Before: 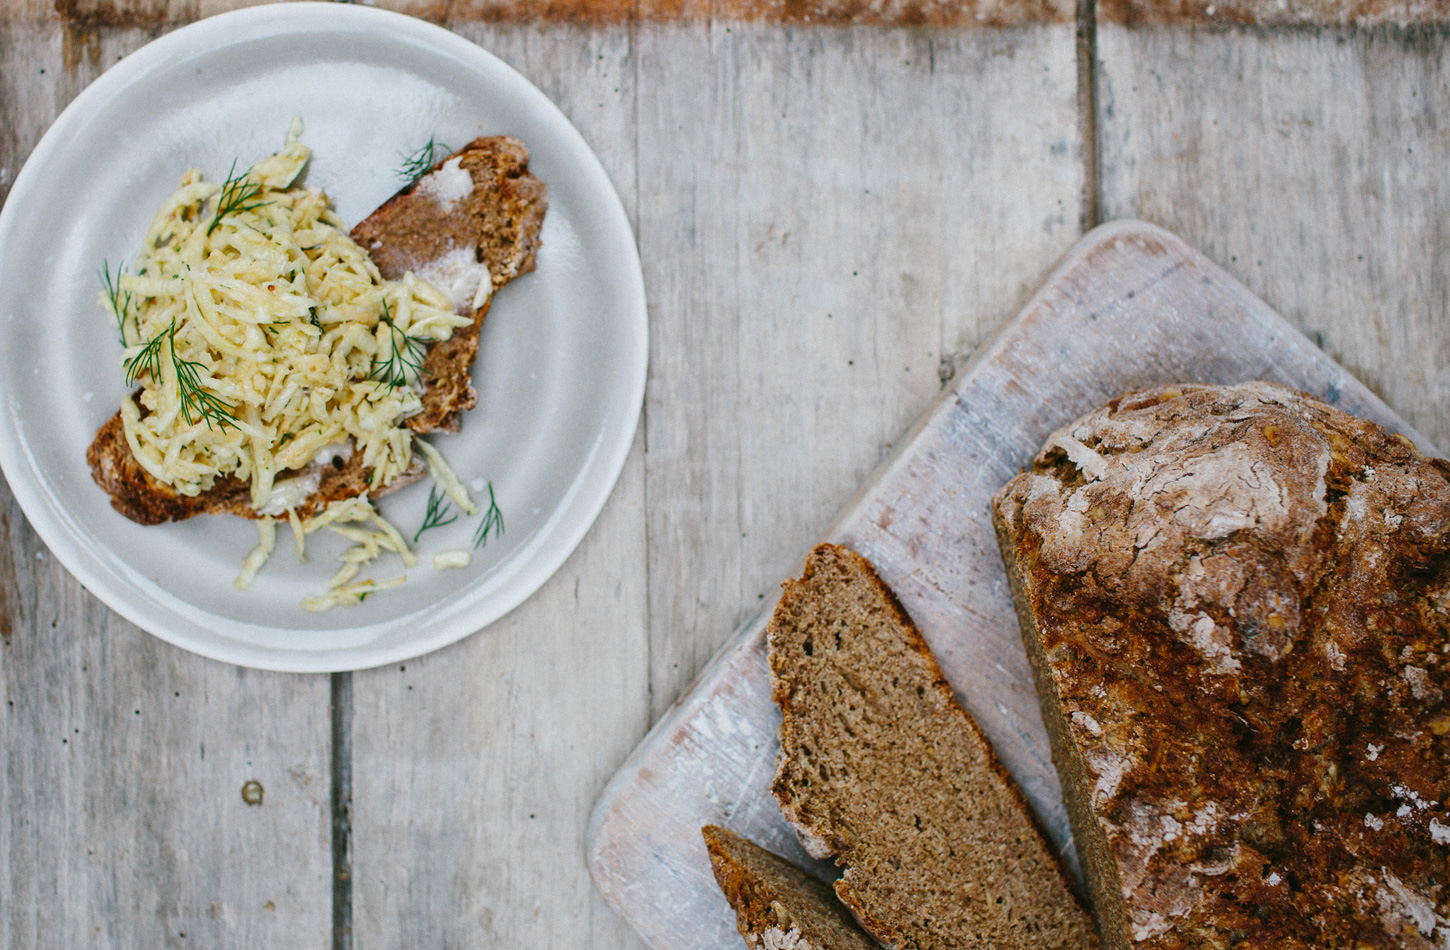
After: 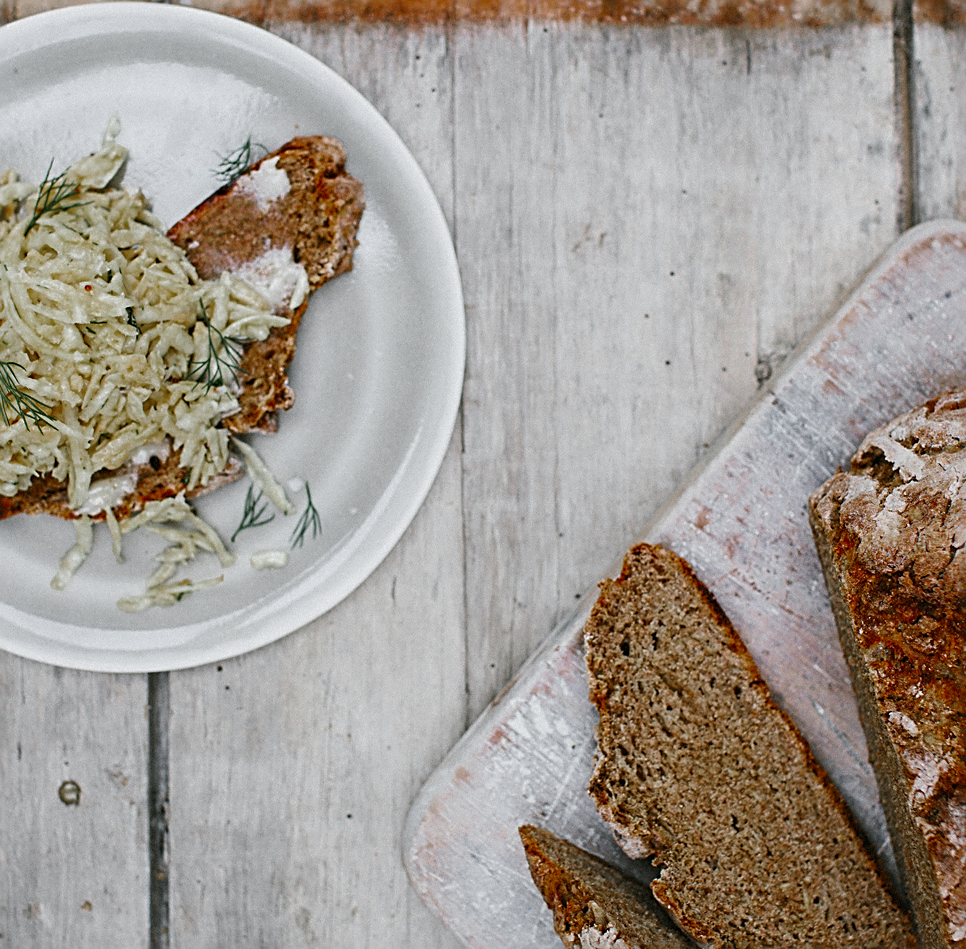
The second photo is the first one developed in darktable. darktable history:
color zones: curves: ch0 [(0, 0.48) (0.209, 0.398) (0.305, 0.332) (0.429, 0.493) (0.571, 0.5) (0.714, 0.5) (0.857, 0.5) (1, 0.48)]; ch1 [(0, 0.736) (0.143, 0.625) (0.225, 0.371) (0.429, 0.256) (0.571, 0.241) (0.714, 0.213) (0.857, 0.48) (1, 0.736)]; ch2 [(0, 0.448) (0.143, 0.498) (0.286, 0.5) (0.429, 0.5) (0.571, 0.5) (0.714, 0.5) (0.857, 0.5) (1, 0.448)]
sharpen: radius 2.543, amount 0.636
crop and rotate: left 12.673%, right 20.66%
